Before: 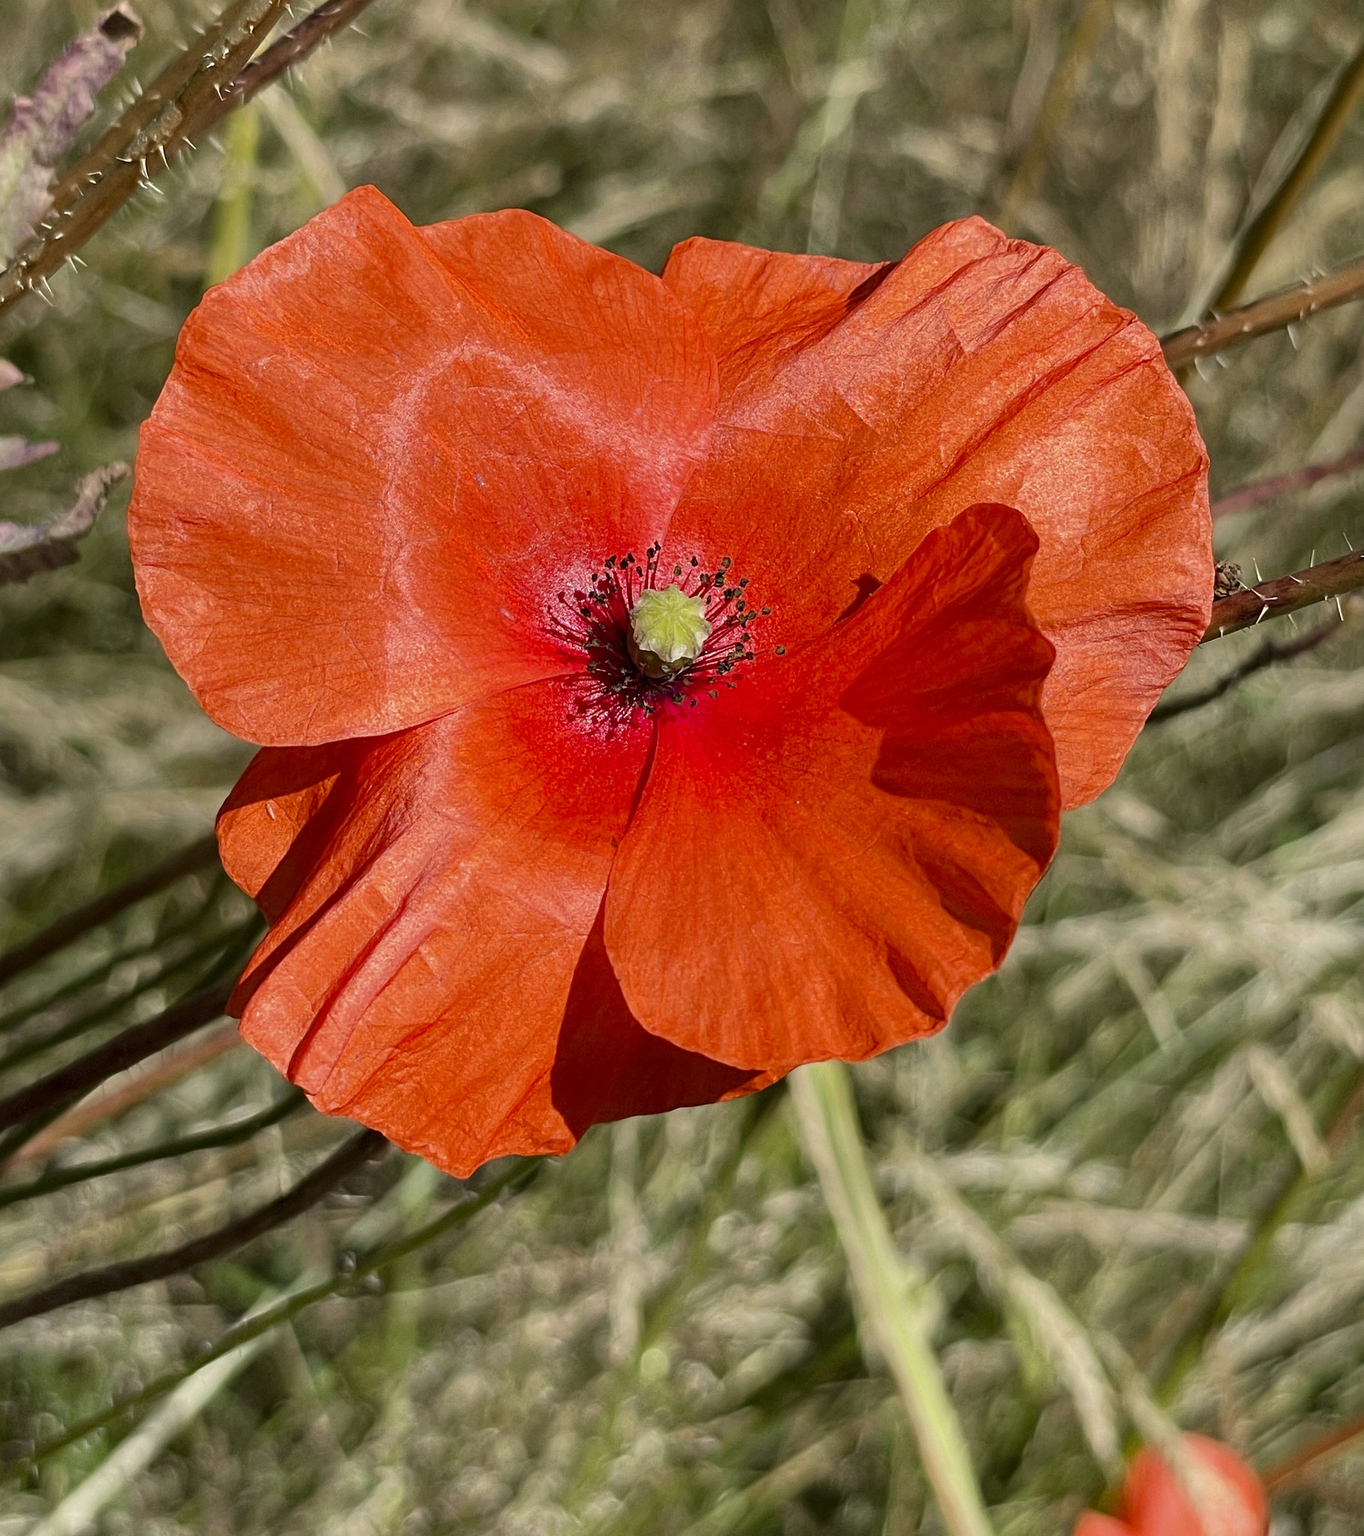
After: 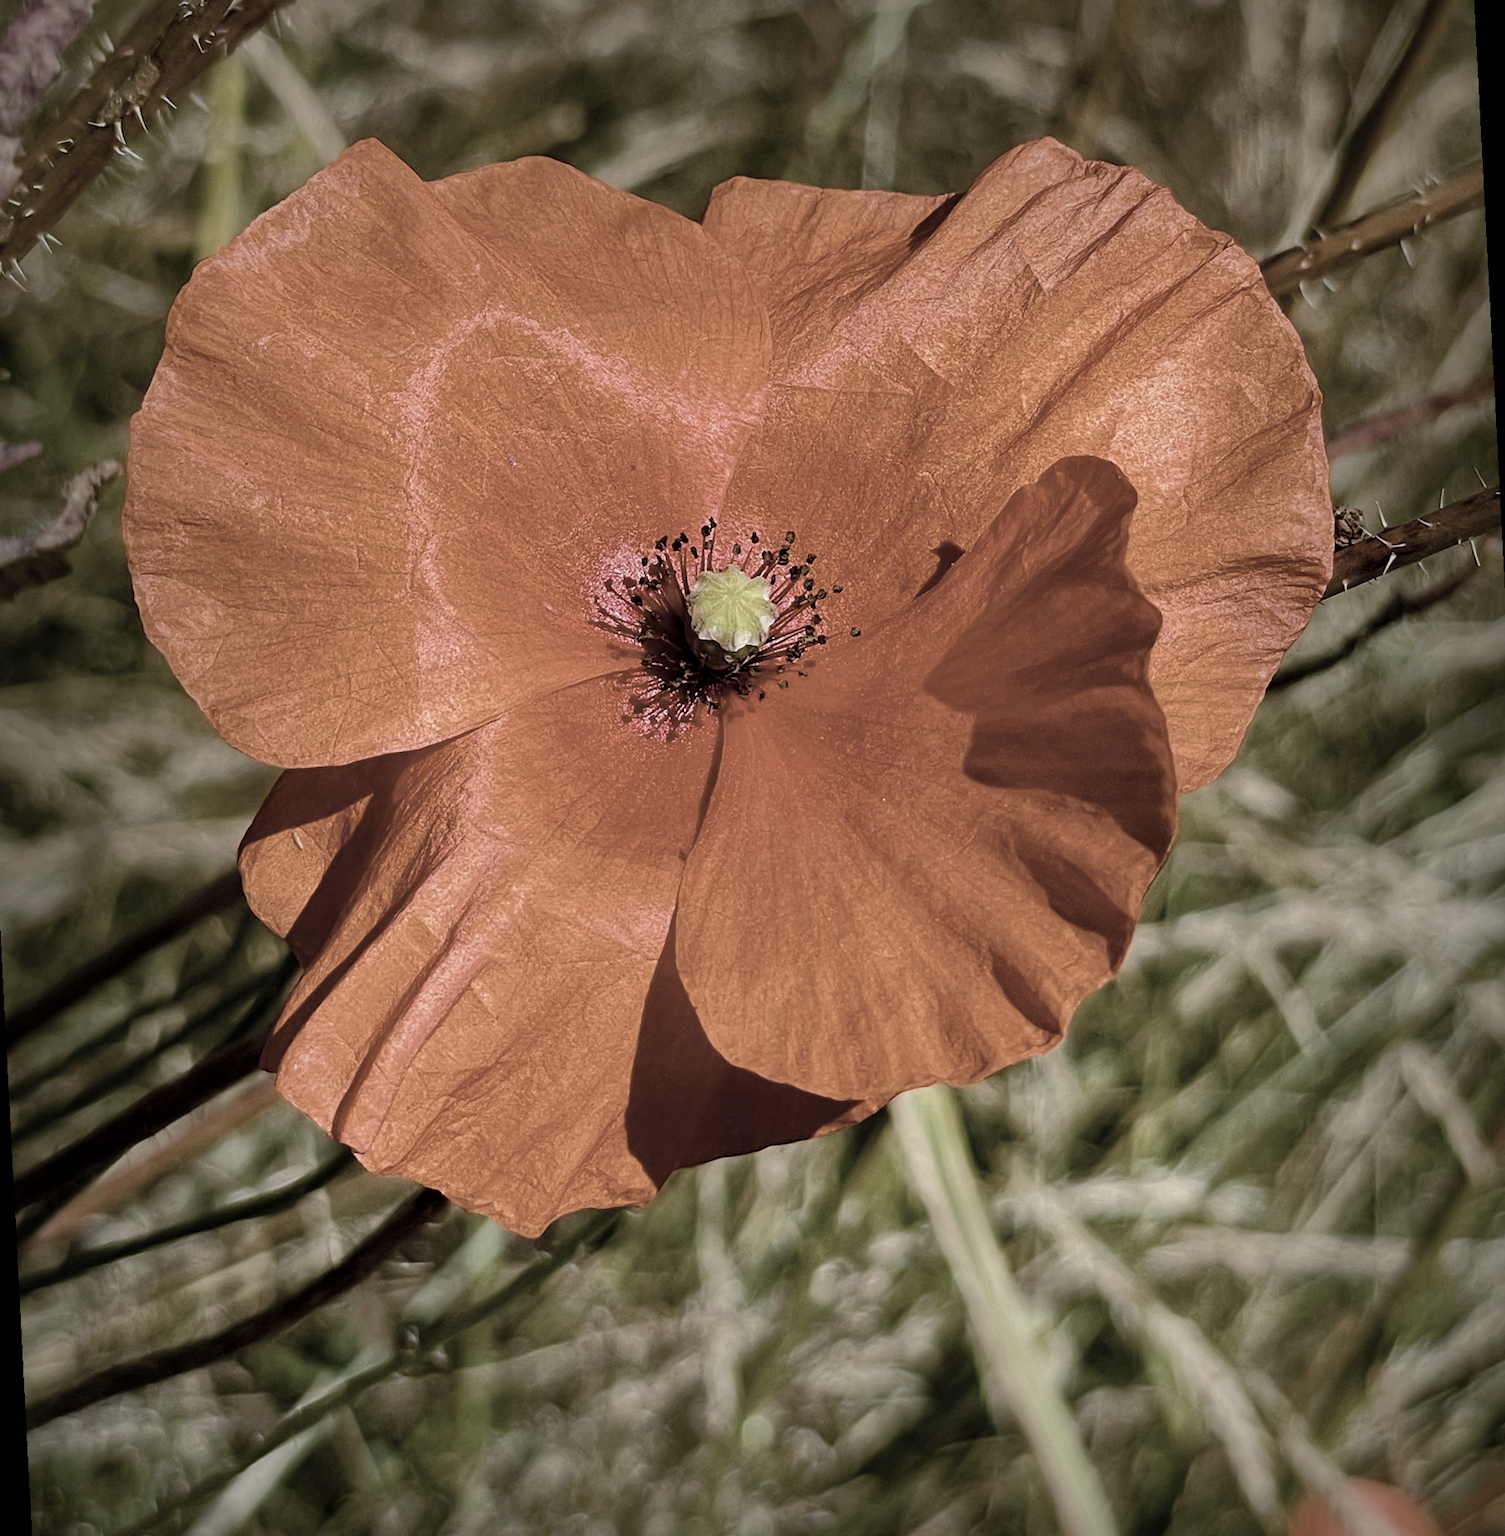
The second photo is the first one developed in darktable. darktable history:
rotate and perspective: rotation -3°, crop left 0.031, crop right 0.968, crop top 0.07, crop bottom 0.93
color balance rgb: linear chroma grading › global chroma 18.9%, perceptual saturation grading › global saturation 20%, perceptual saturation grading › highlights -25%, perceptual saturation grading › shadows 50%, global vibrance 18.93%
velvia: on, module defaults
local contrast: mode bilateral grid, contrast 20, coarseness 50, detail 120%, midtone range 0.2
shadows and highlights: shadows 4.1, highlights -17.6, soften with gaussian
vignetting: fall-off start 53.2%, brightness -0.594, saturation 0, automatic ratio true, width/height ratio 1.313, shape 0.22, unbound false
color correction: saturation 0.3
